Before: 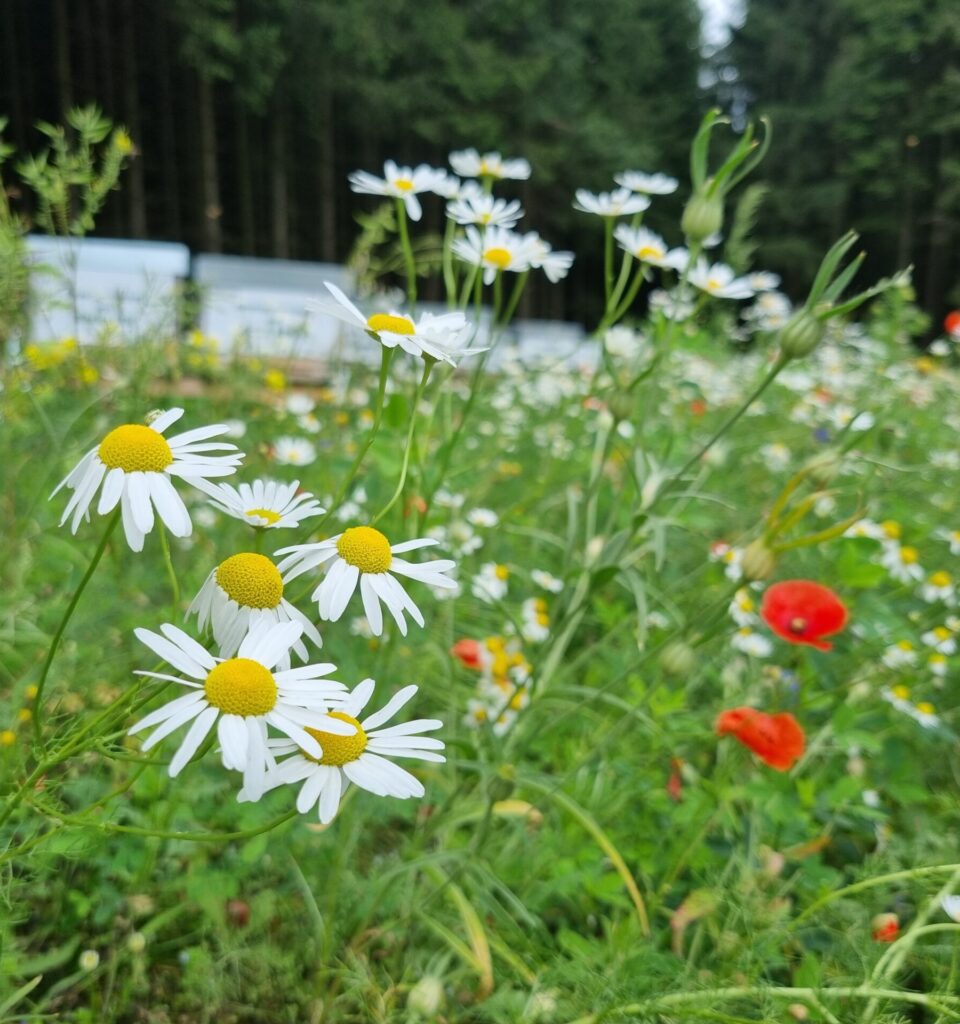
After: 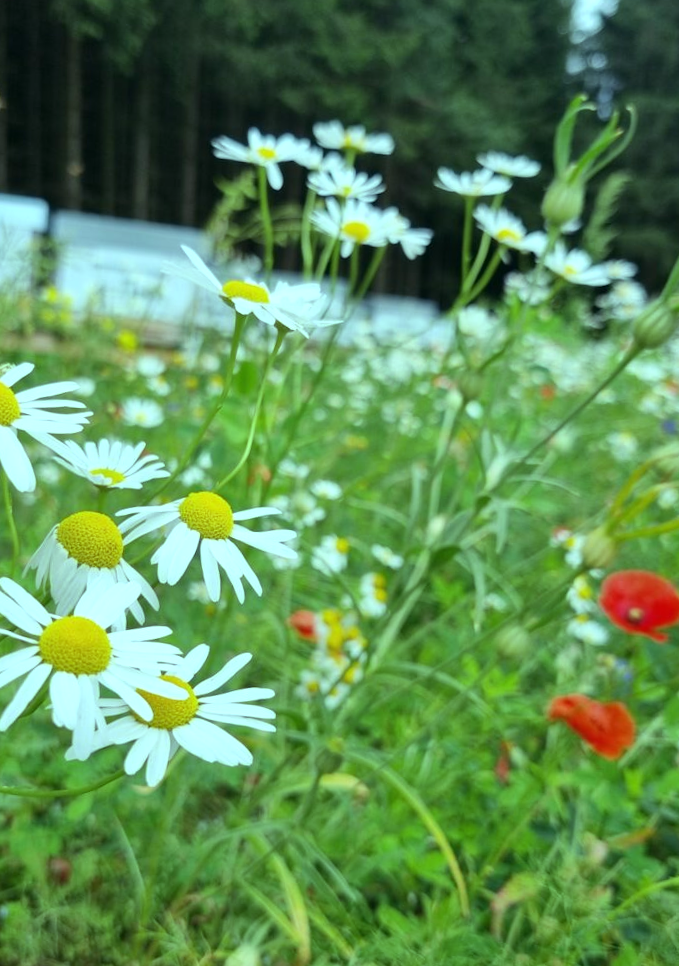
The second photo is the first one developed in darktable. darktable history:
crop and rotate: angle -3.27°, left 14.277%, top 0.028%, right 10.766%, bottom 0.028%
color balance: mode lift, gamma, gain (sRGB), lift [0.997, 0.979, 1.021, 1.011], gamma [1, 1.084, 0.916, 0.998], gain [1, 0.87, 1.13, 1.101], contrast 4.55%, contrast fulcrum 38.24%, output saturation 104.09%
